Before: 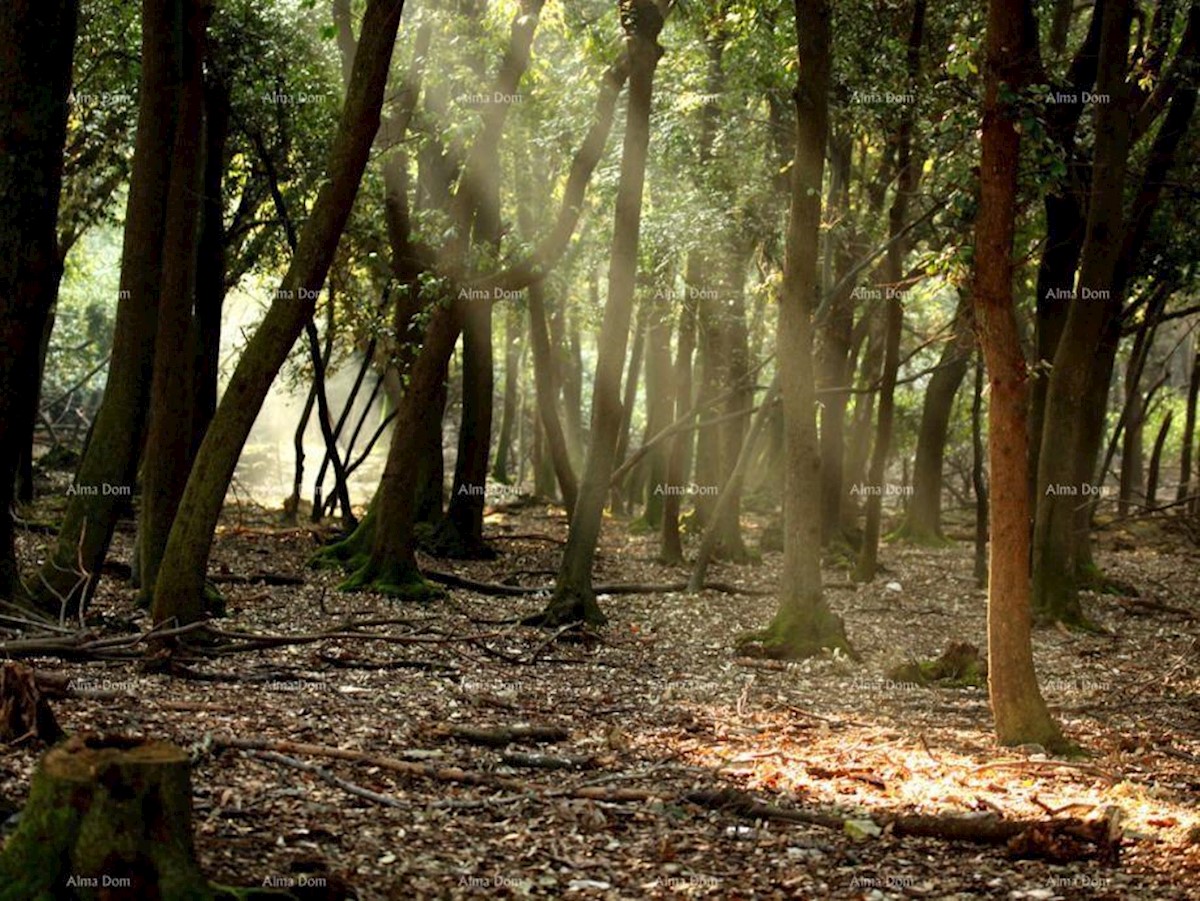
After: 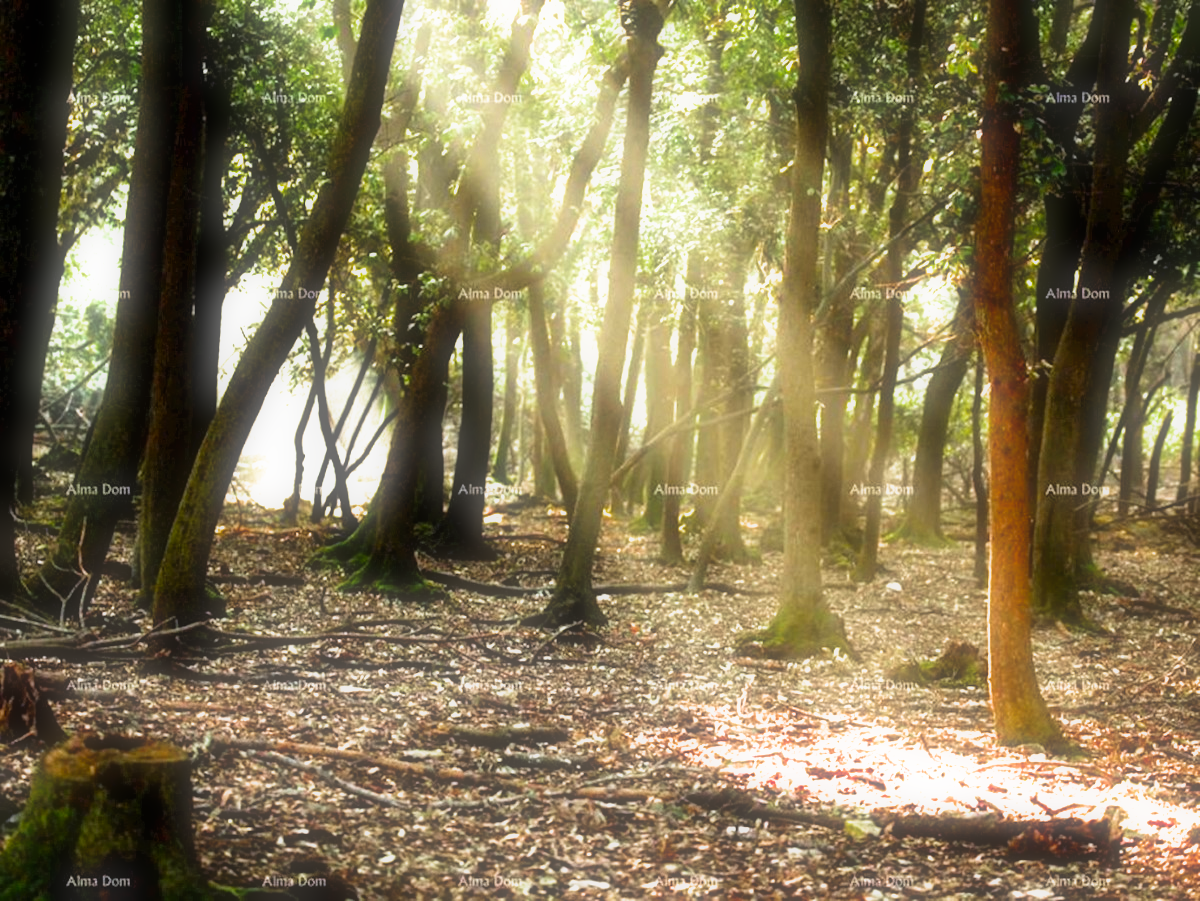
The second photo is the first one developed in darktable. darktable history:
filmic rgb: black relative exposure -12 EV, white relative exposure 2.8 EV, threshold 3 EV, target black luminance 0%, hardness 8.06, latitude 70.41%, contrast 1.14, highlights saturation mix 10%, shadows ↔ highlights balance -0.388%, color science v4 (2020), iterations of high-quality reconstruction 10, contrast in shadows soft, contrast in highlights soft, enable highlight reconstruction true
exposure: black level correction 0, exposure 1.2 EV, compensate exposure bias true, compensate highlight preservation false
soften: size 60.24%, saturation 65.46%, brightness 0.506 EV, mix 25.7%
